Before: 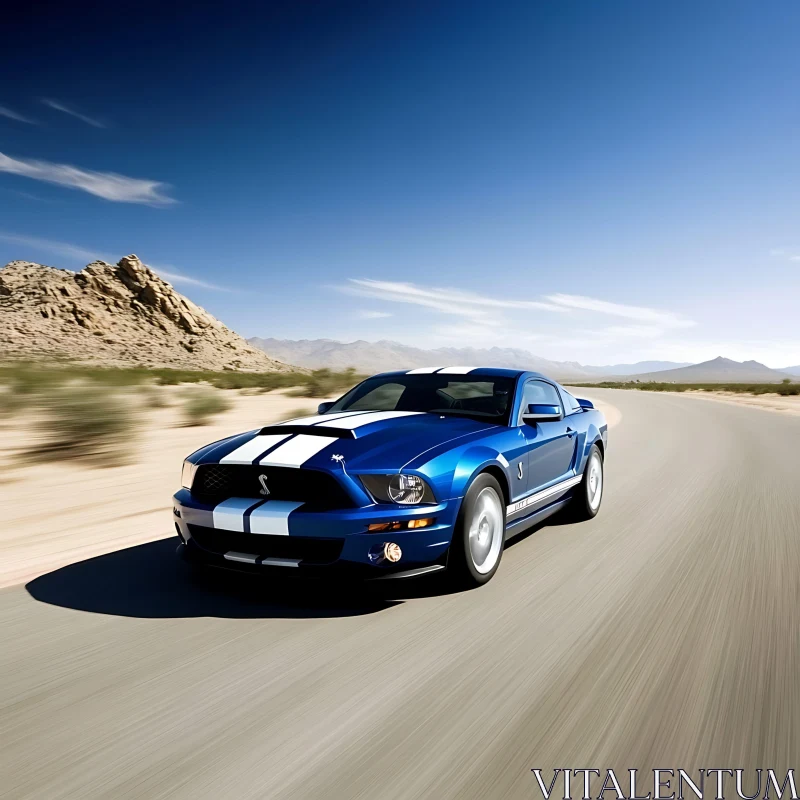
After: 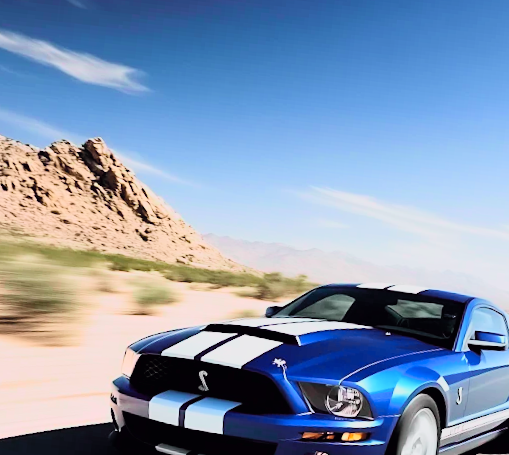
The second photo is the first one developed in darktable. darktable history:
crop and rotate: angle -6.43°, left 1.972%, top 6.935%, right 27.581%, bottom 30.083%
exposure: exposure 0.457 EV, compensate highlight preservation false
tone curve: curves: ch0 [(0, 0) (0.822, 0.825) (0.994, 0.955)]; ch1 [(0, 0) (0.226, 0.261) (0.383, 0.397) (0.46, 0.46) (0.498, 0.501) (0.524, 0.543) (0.578, 0.575) (1, 1)]; ch2 [(0, 0) (0.438, 0.456) (0.5, 0.495) (0.547, 0.515) (0.597, 0.58) (0.629, 0.603) (1, 1)], color space Lab, independent channels, preserve colors none
filmic rgb: black relative exposure -7.65 EV, white relative exposure 4.56 EV, hardness 3.61, color science v6 (2022)
contrast brightness saturation: contrast 0.204, brightness 0.168, saturation 0.228
